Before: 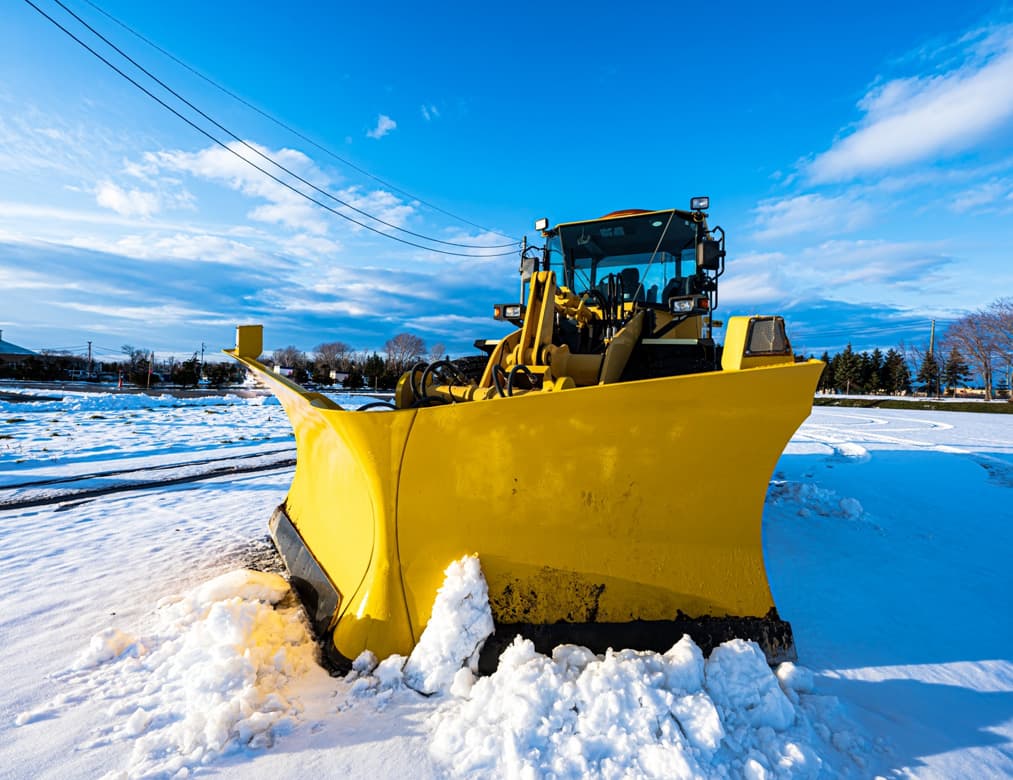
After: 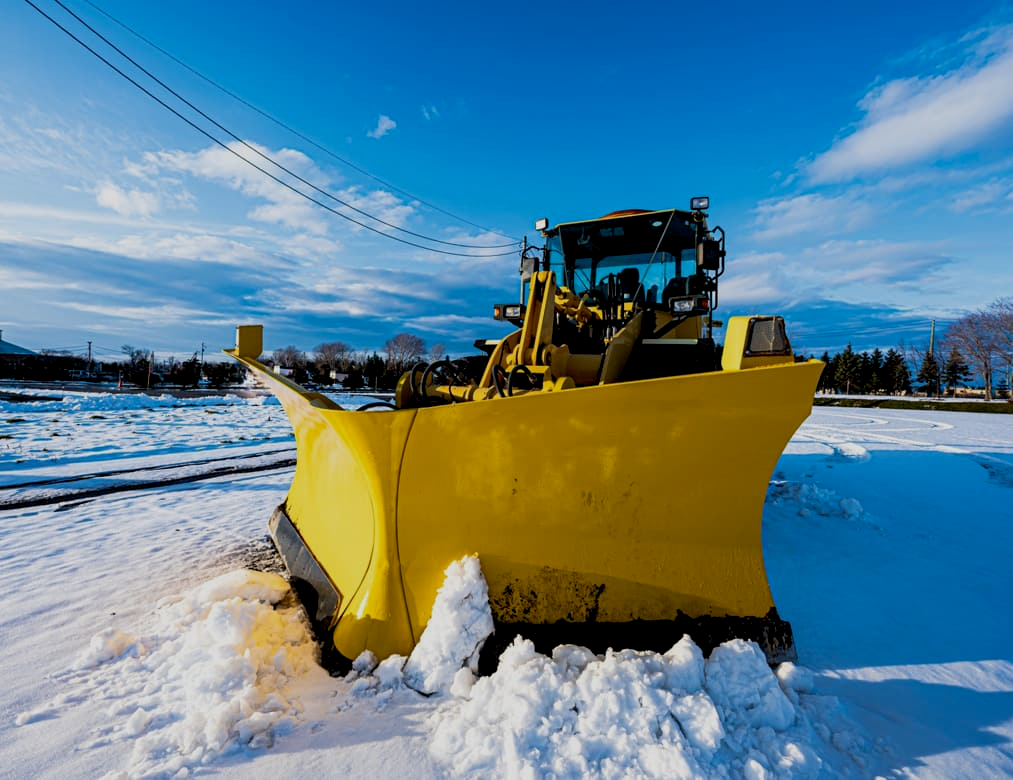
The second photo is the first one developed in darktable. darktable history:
levels: levels [0, 0.51, 1]
exposure: black level correction 0.011, exposure -0.473 EV, compensate exposure bias true, compensate highlight preservation false
